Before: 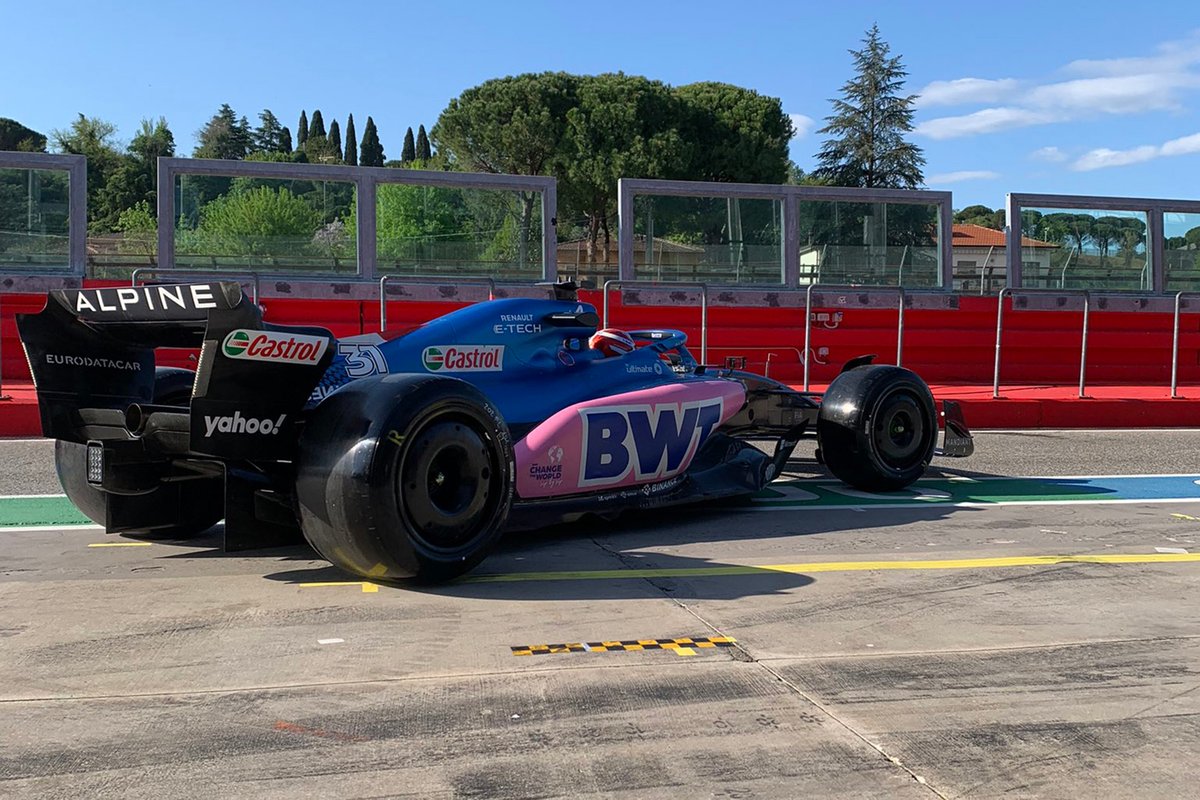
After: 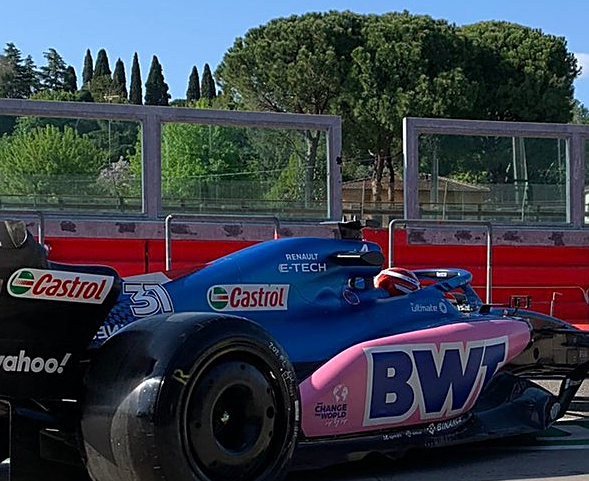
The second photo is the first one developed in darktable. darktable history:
sharpen: on, module defaults
crop: left 17.925%, top 7.677%, right 32.969%, bottom 32.088%
